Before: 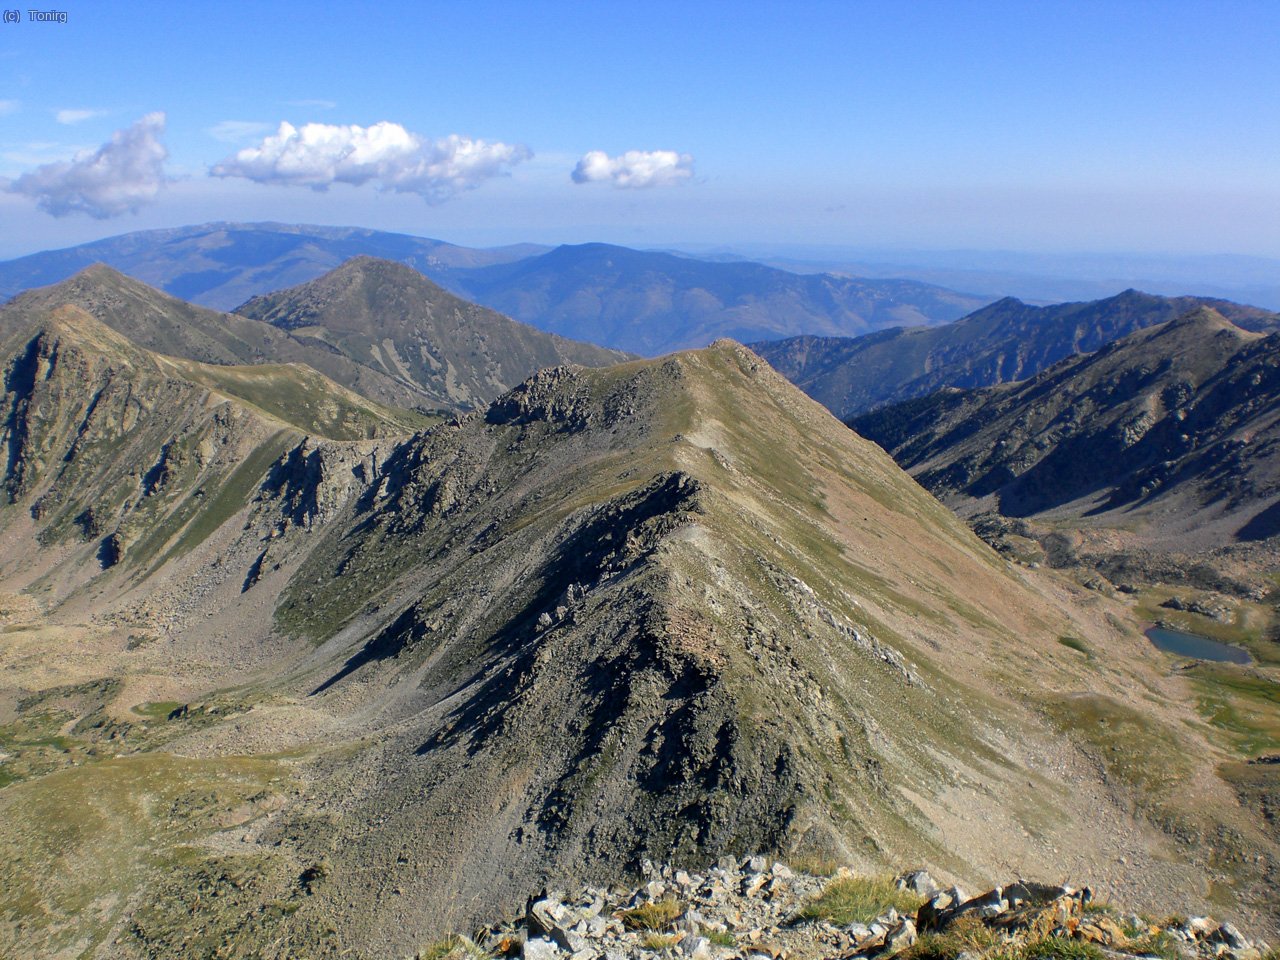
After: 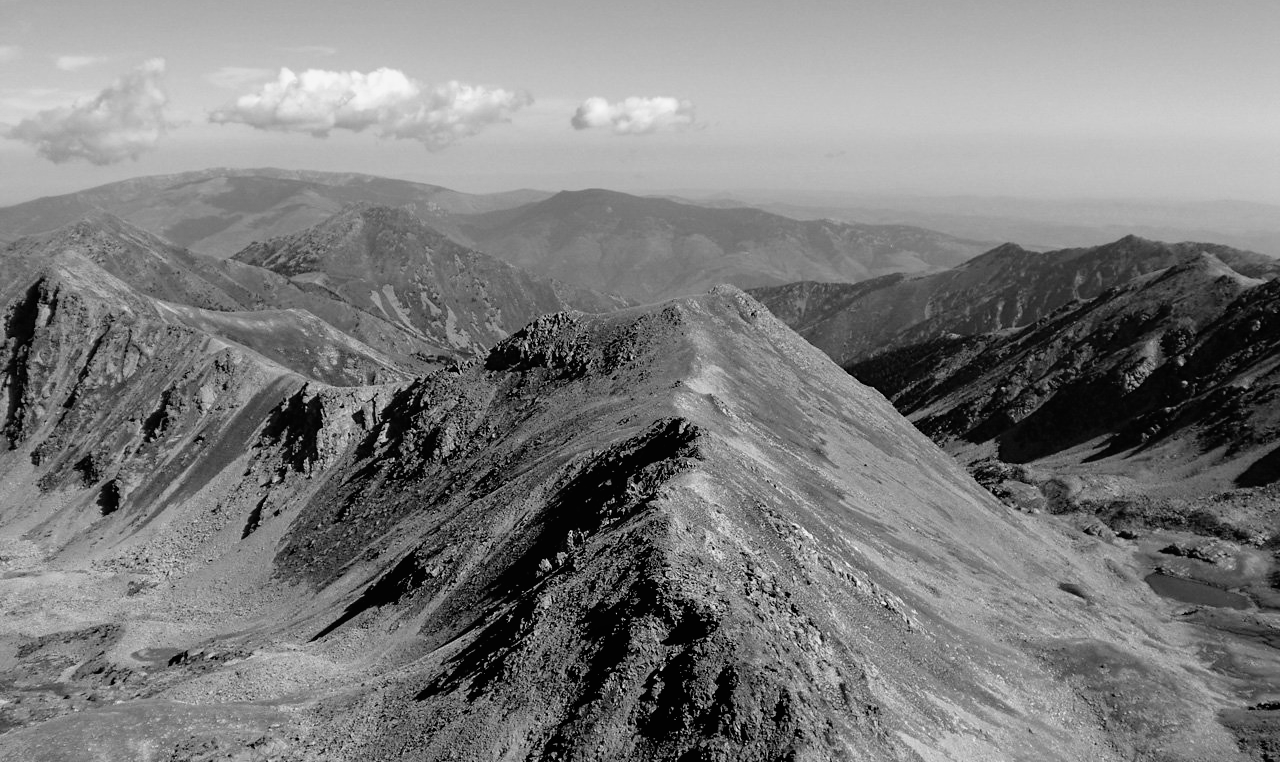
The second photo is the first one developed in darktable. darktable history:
filmic rgb: black relative exposure -3.72 EV, white relative exposure 2.77 EV, dynamic range scaling -5.32%, hardness 3.03
color correction: saturation 0.8
exposure: compensate highlight preservation false
monochrome: size 1
local contrast: mode bilateral grid, contrast 100, coarseness 100, detail 94%, midtone range 0.2
crop and rotate: top 5.667%, bottom 14.937%
